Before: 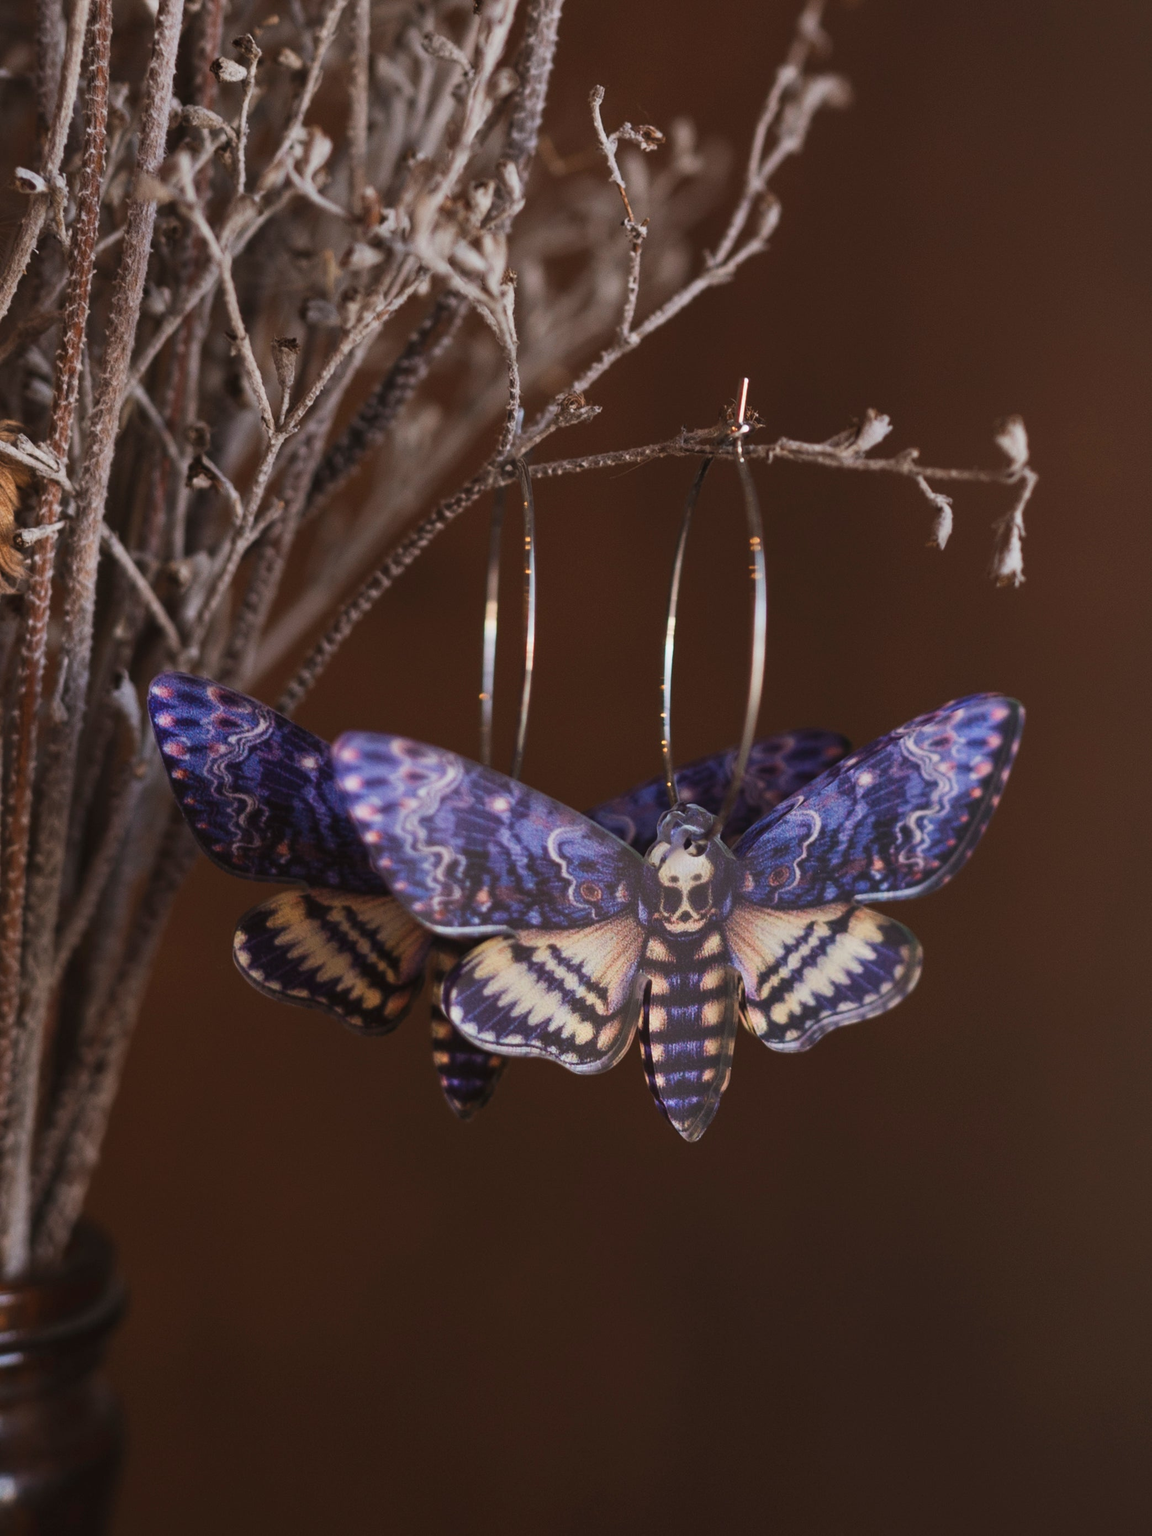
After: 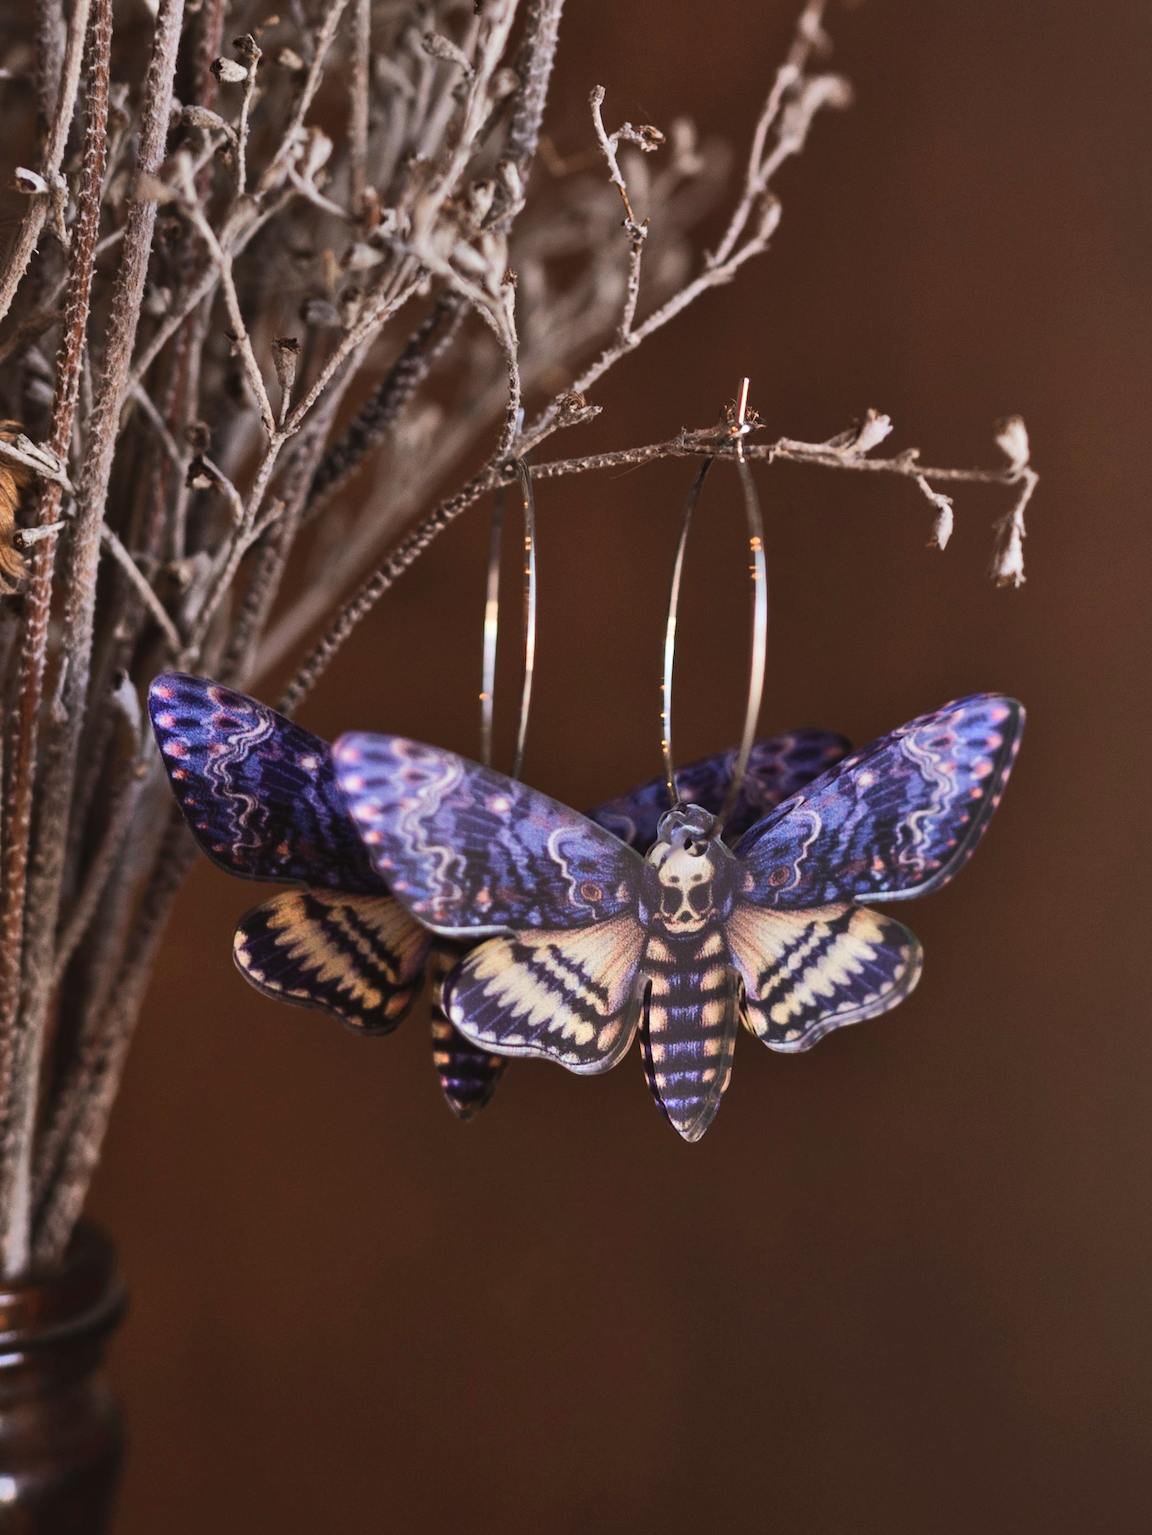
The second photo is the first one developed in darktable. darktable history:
tone equalizer: -8 EV -0.417 EV, -7 EV -0.389 EV, -6 EV -0.333 EV, -5 EV -0.222 EV, -3 EV 0.222 EV, -2 EV 0.333 EV, -1 EV 0.389 EV, +0 EV 0.417 EV, edges refinement/feathering 500, mask exposure compensation -1.57 EV, preserve details no
shadows and highlights: low approximation 0.01, soften with gaussian
